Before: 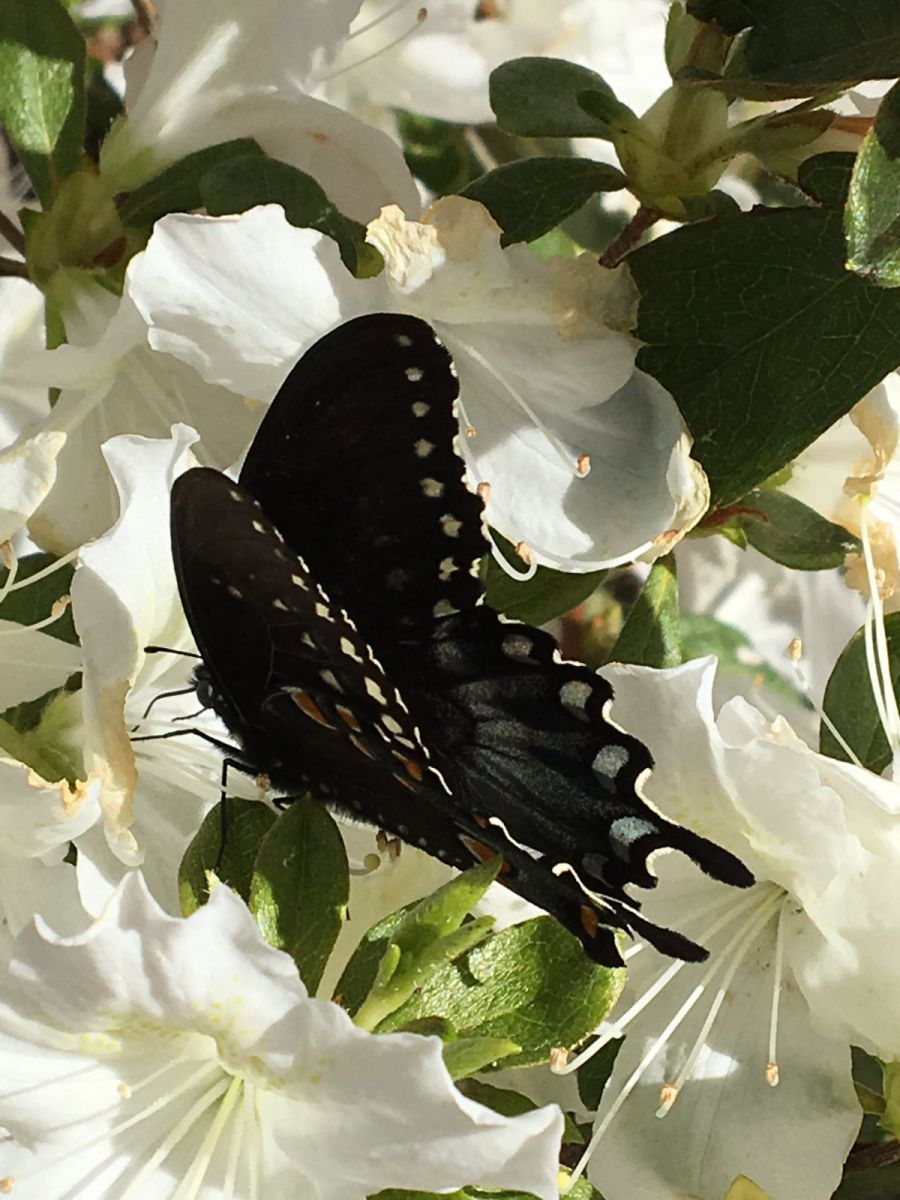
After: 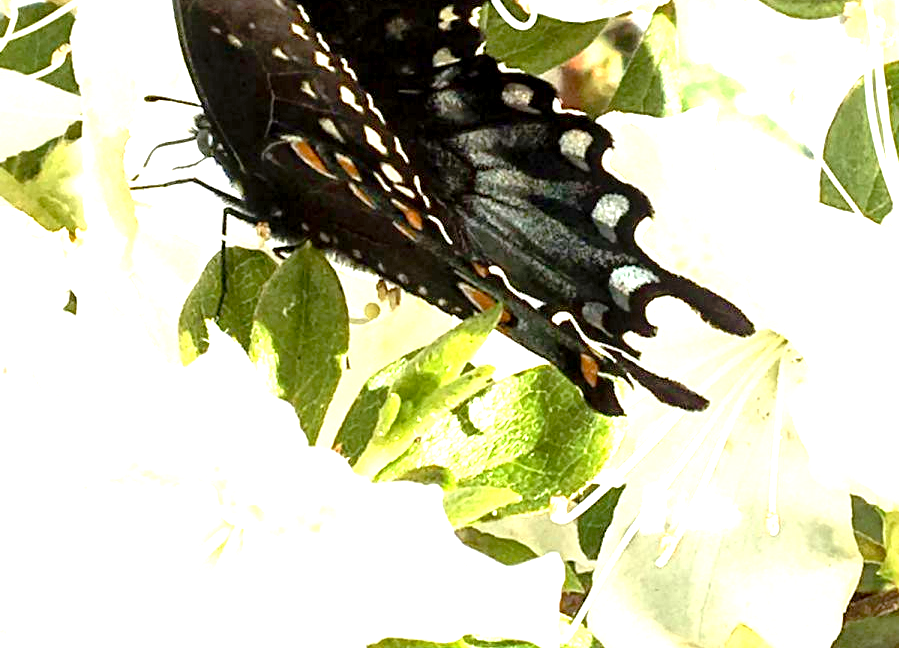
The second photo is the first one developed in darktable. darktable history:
crop and rotate: top 45.953%, right 0.05%
local contrast: on, module defaults
exposure: black level correction 0.005, exposure 2.07 EV, compensate highlight preservation false
tone equalizer: on, module defaults
